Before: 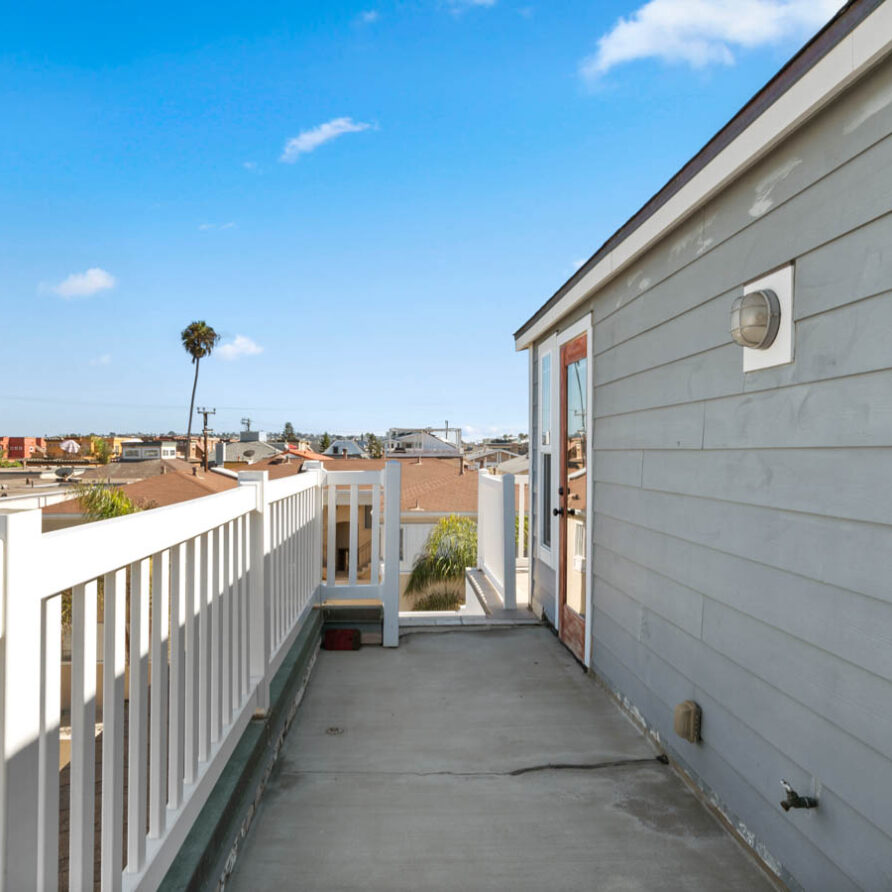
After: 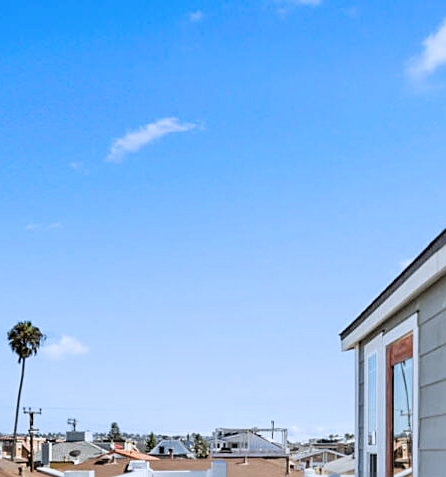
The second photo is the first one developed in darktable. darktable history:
filmic rgb: black relative exposure -4.91 EV, white relative exposure 2.84 EV, hardness 3.7
sharpen: on, module defaults
white balance: red 0.931, blue 1.11
crop: left 19.556%, right 30.401%, bottom 46.458%
